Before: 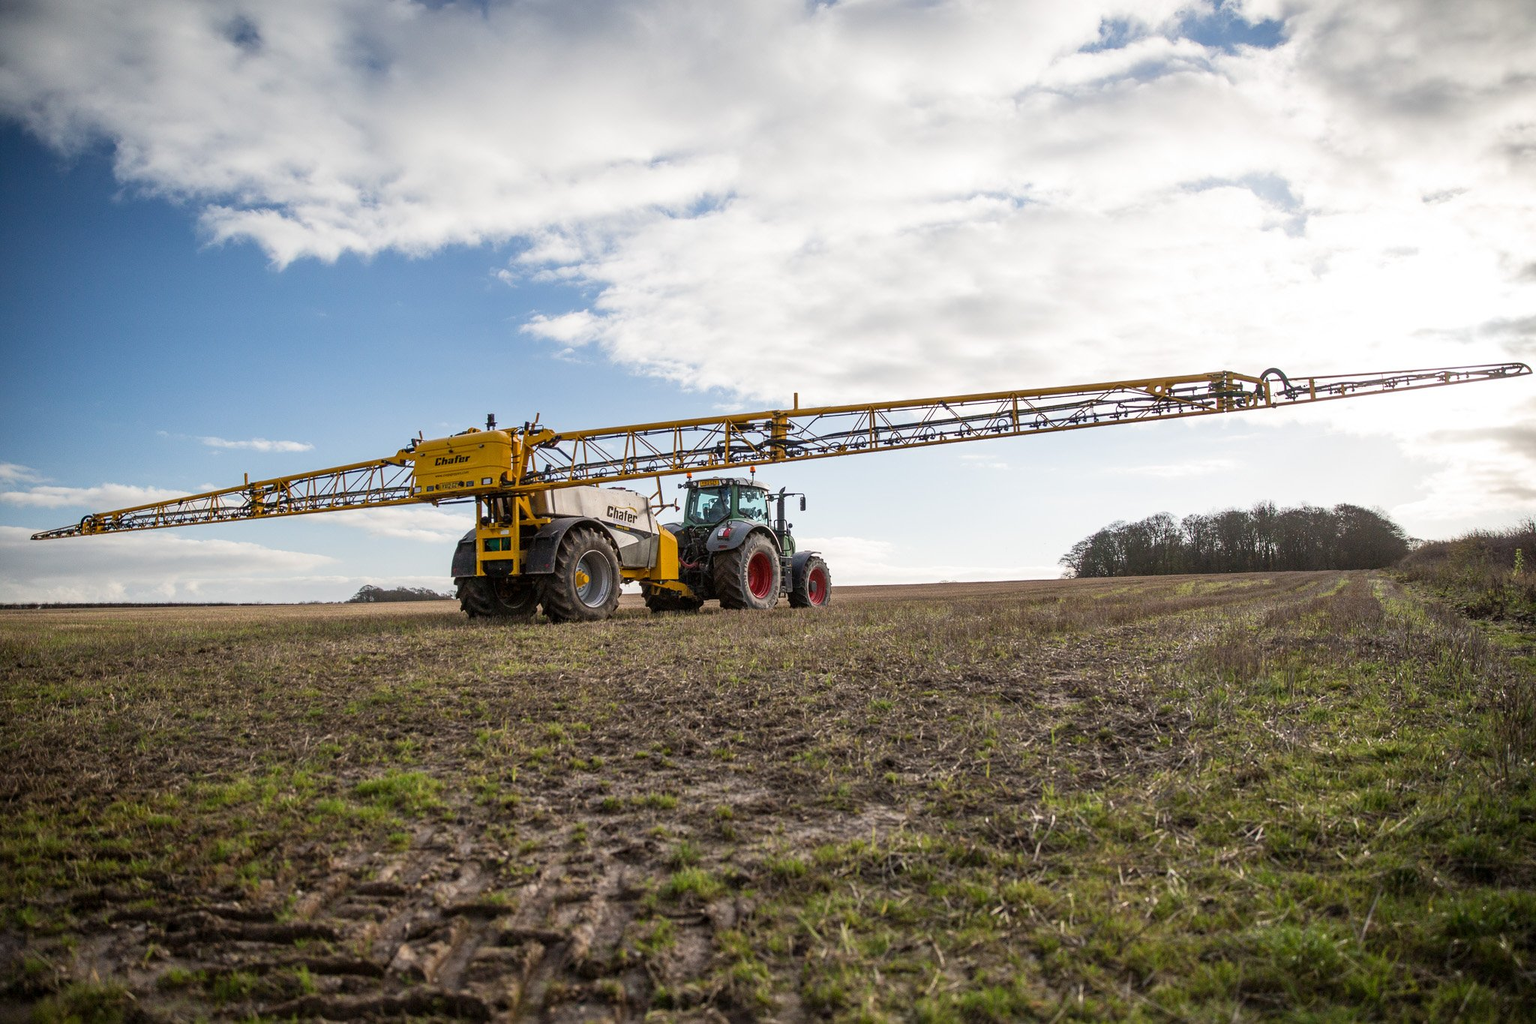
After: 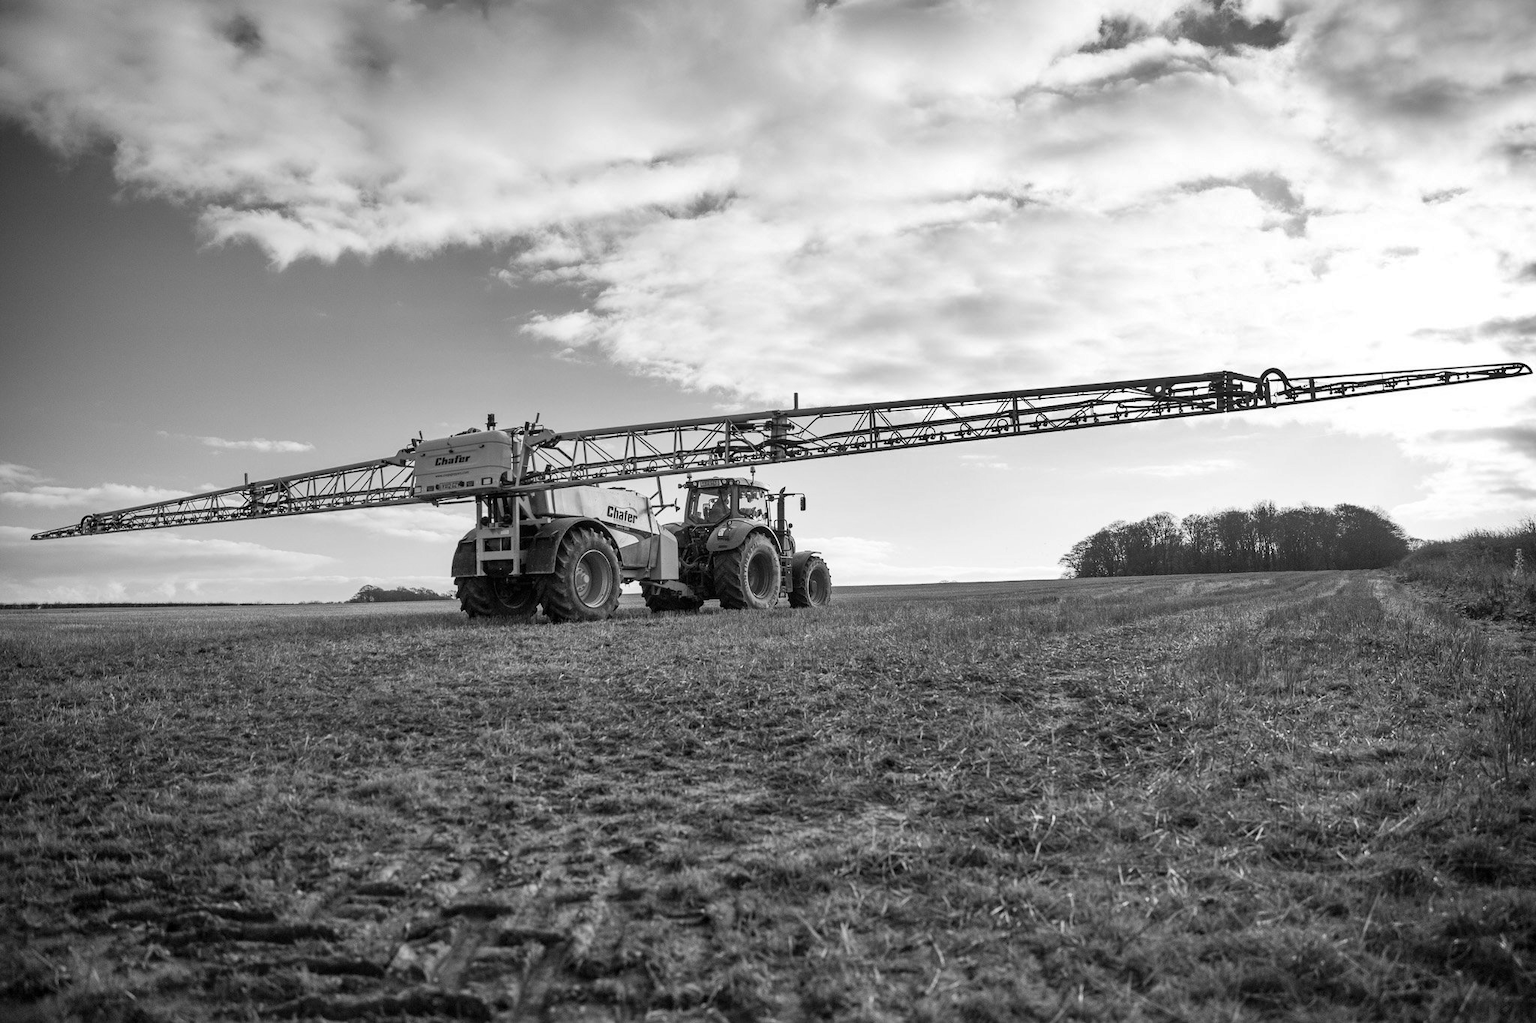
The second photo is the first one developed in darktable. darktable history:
shadows and highlights: shadows 22.7, highlights -48.71, soften with gaussian
monochrome: on, module defaults
